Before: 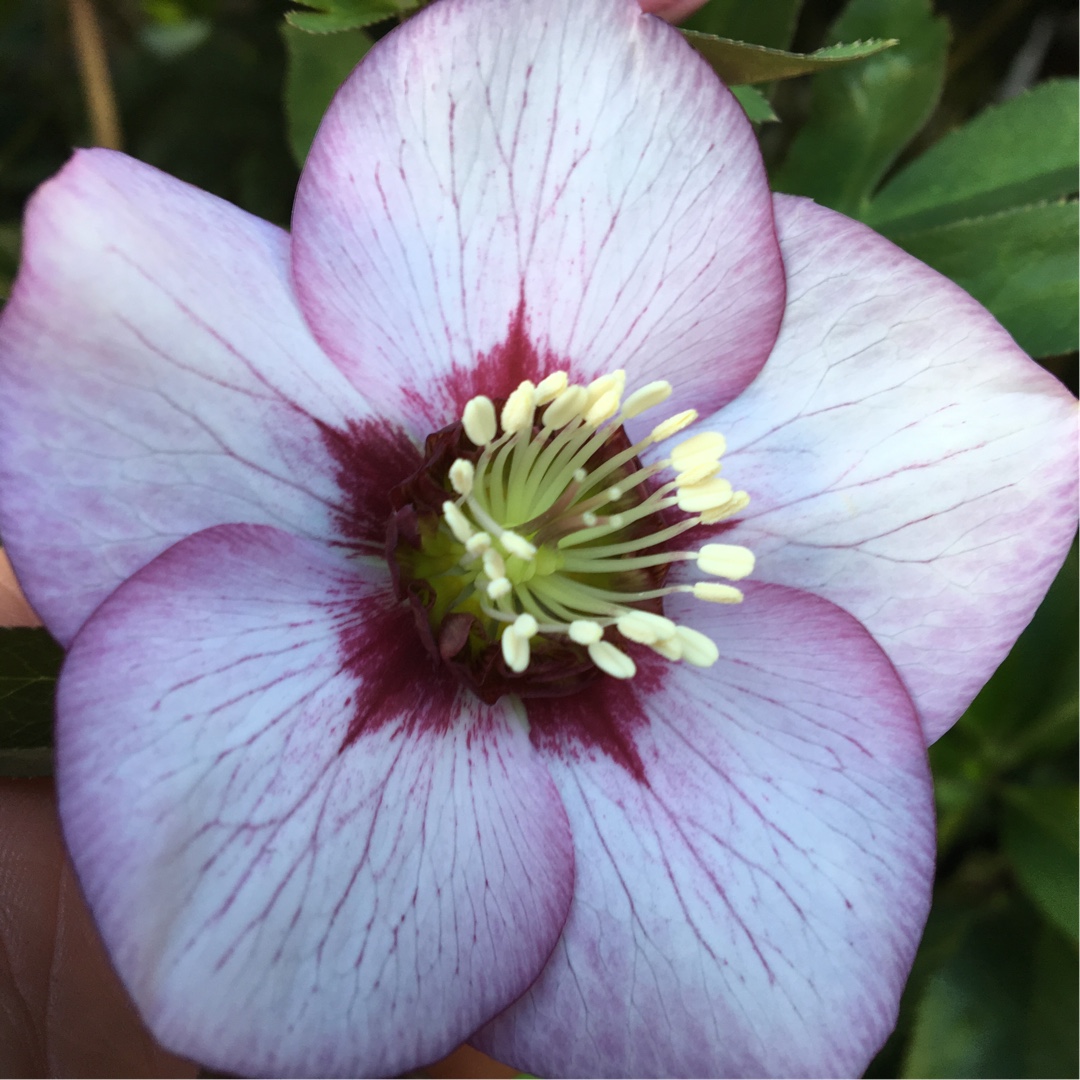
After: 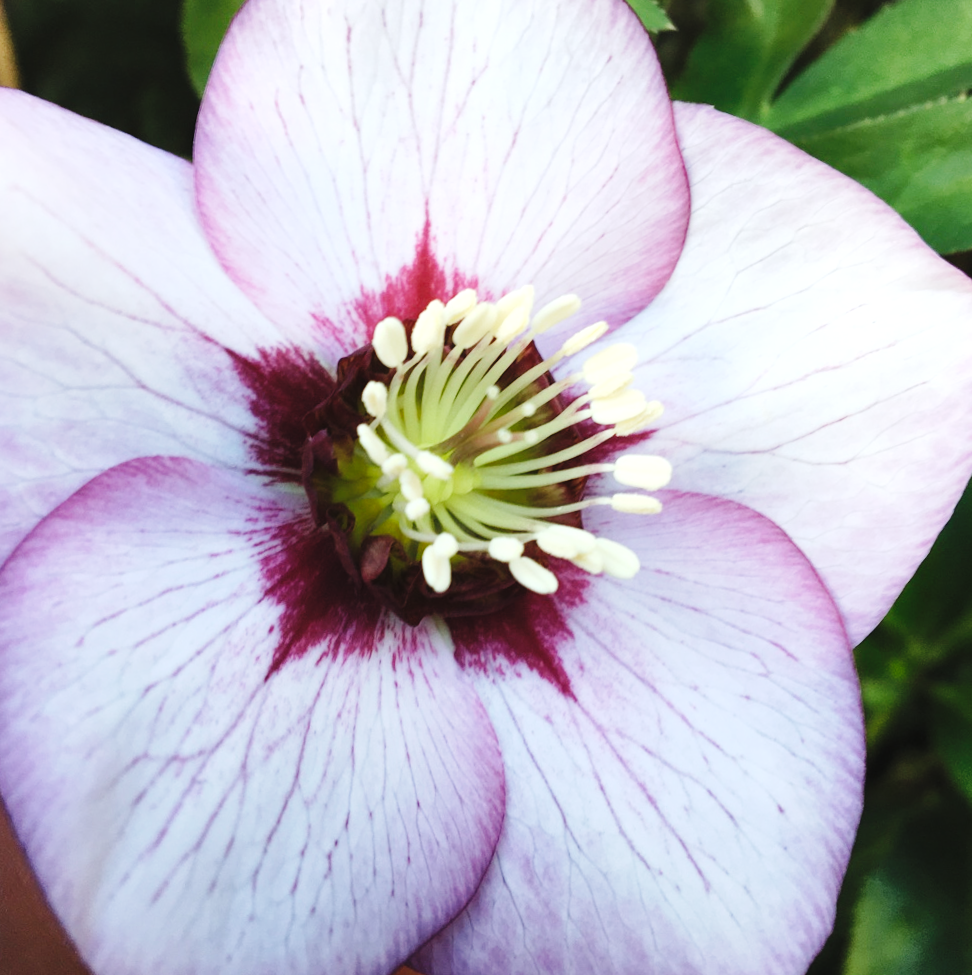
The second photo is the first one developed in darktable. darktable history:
crop and rotate: angle 2.59°, left 5.933%, top 5.716%
contrast brightness saturation: contrast -0.096, saturation -0.087
levels: levels [0.026, 0.507, 0.987]
base curve: curves: ch0 [(0, 0) (0.036, 0.025) (0.121, 0.166) (0.206, 0.329) (0.605, 0.79) (1, 1)], preserve colors none
exposure: exposure 0.552 EV, compensate exposure bias true, compensate highlight preservation false
